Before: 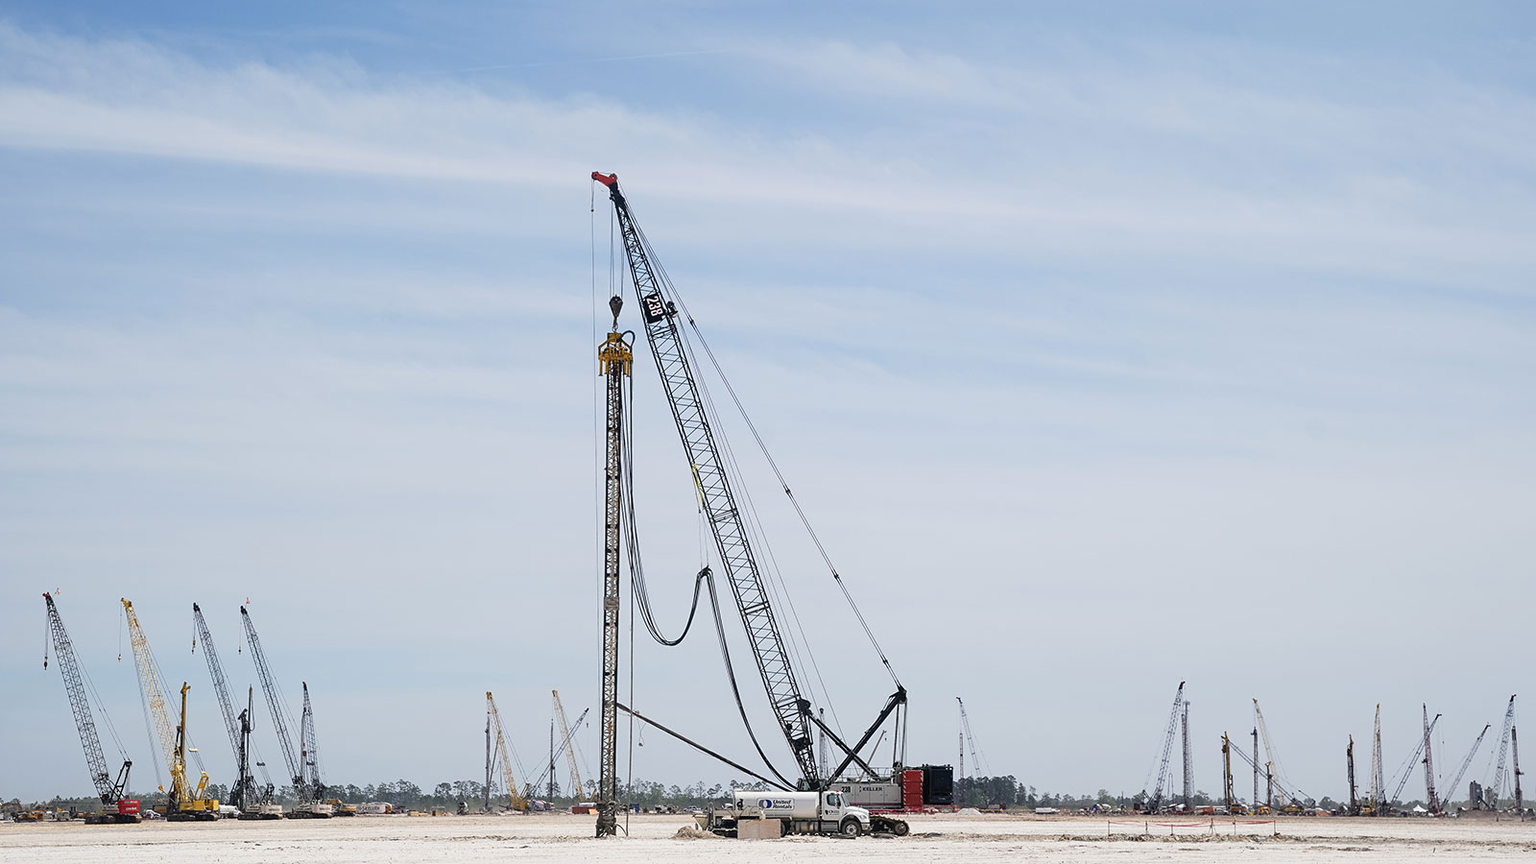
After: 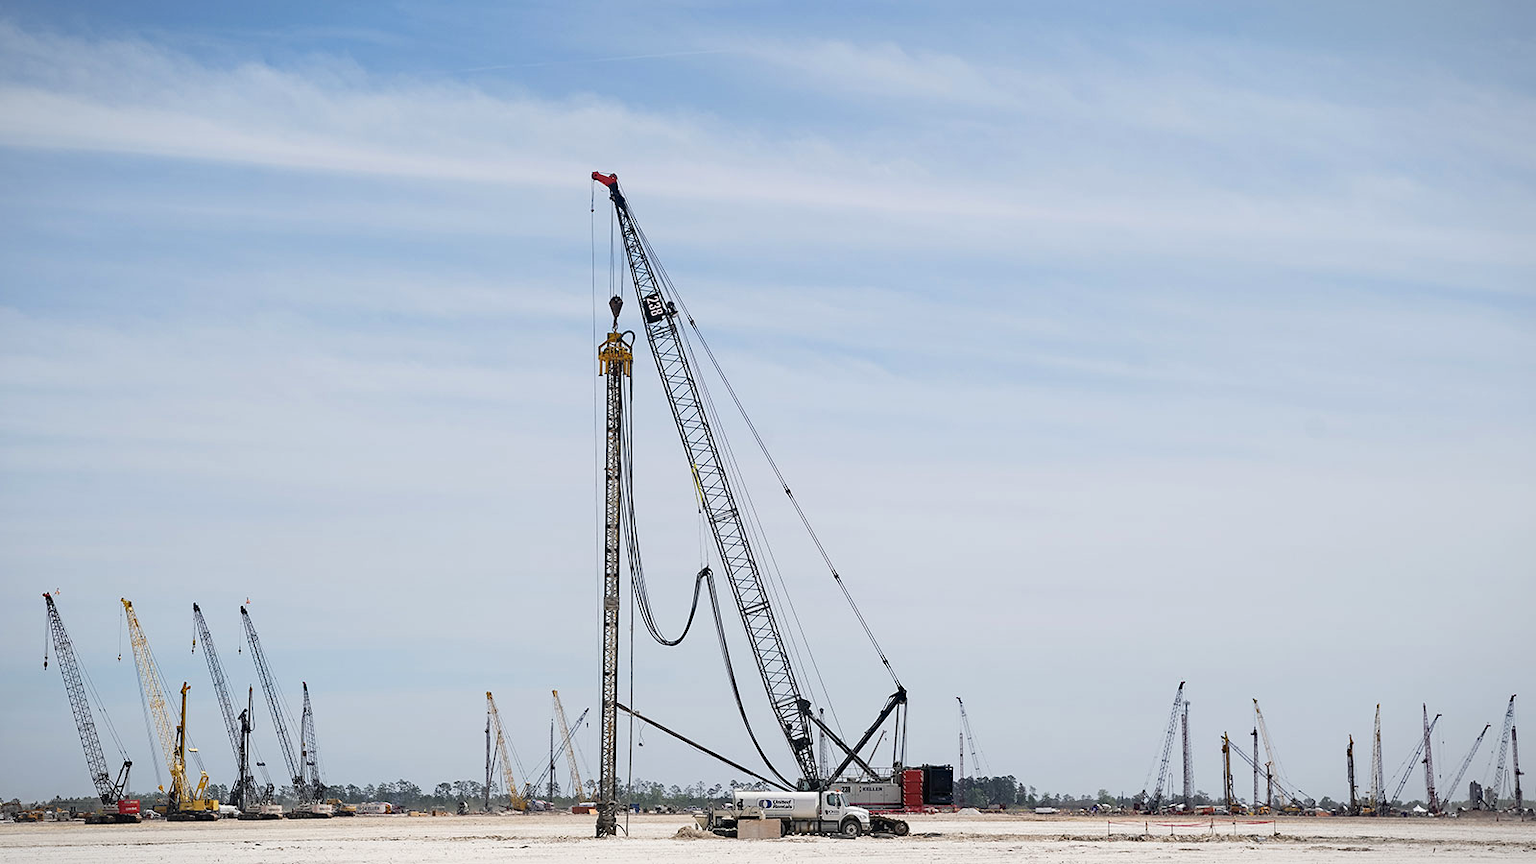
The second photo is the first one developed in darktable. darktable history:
haze removal: adaptive false
vignetting: fall-off start 97.78%, fall-off radius 100.79%, width/height ratio 1.362
